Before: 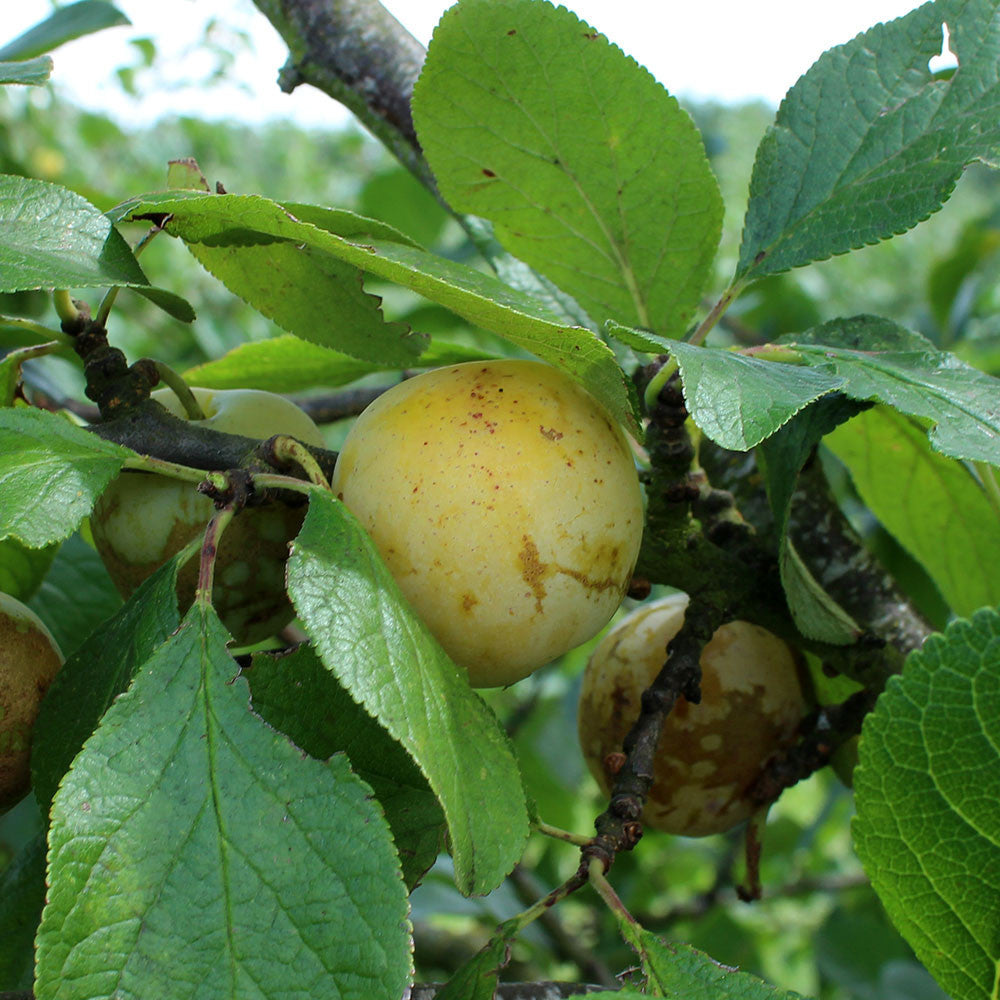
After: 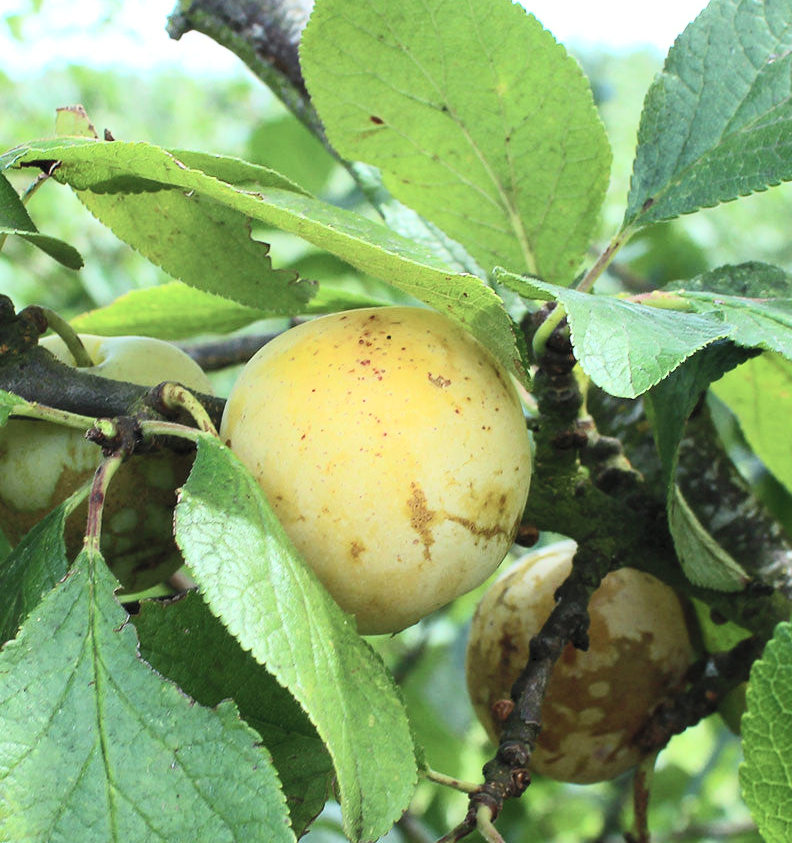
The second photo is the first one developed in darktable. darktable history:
crop: left 11.225%, top 5.381%, right 9.565%, bottom 10.314%
contrast brightness saturation: contrast 0.39, brightness 0.53
